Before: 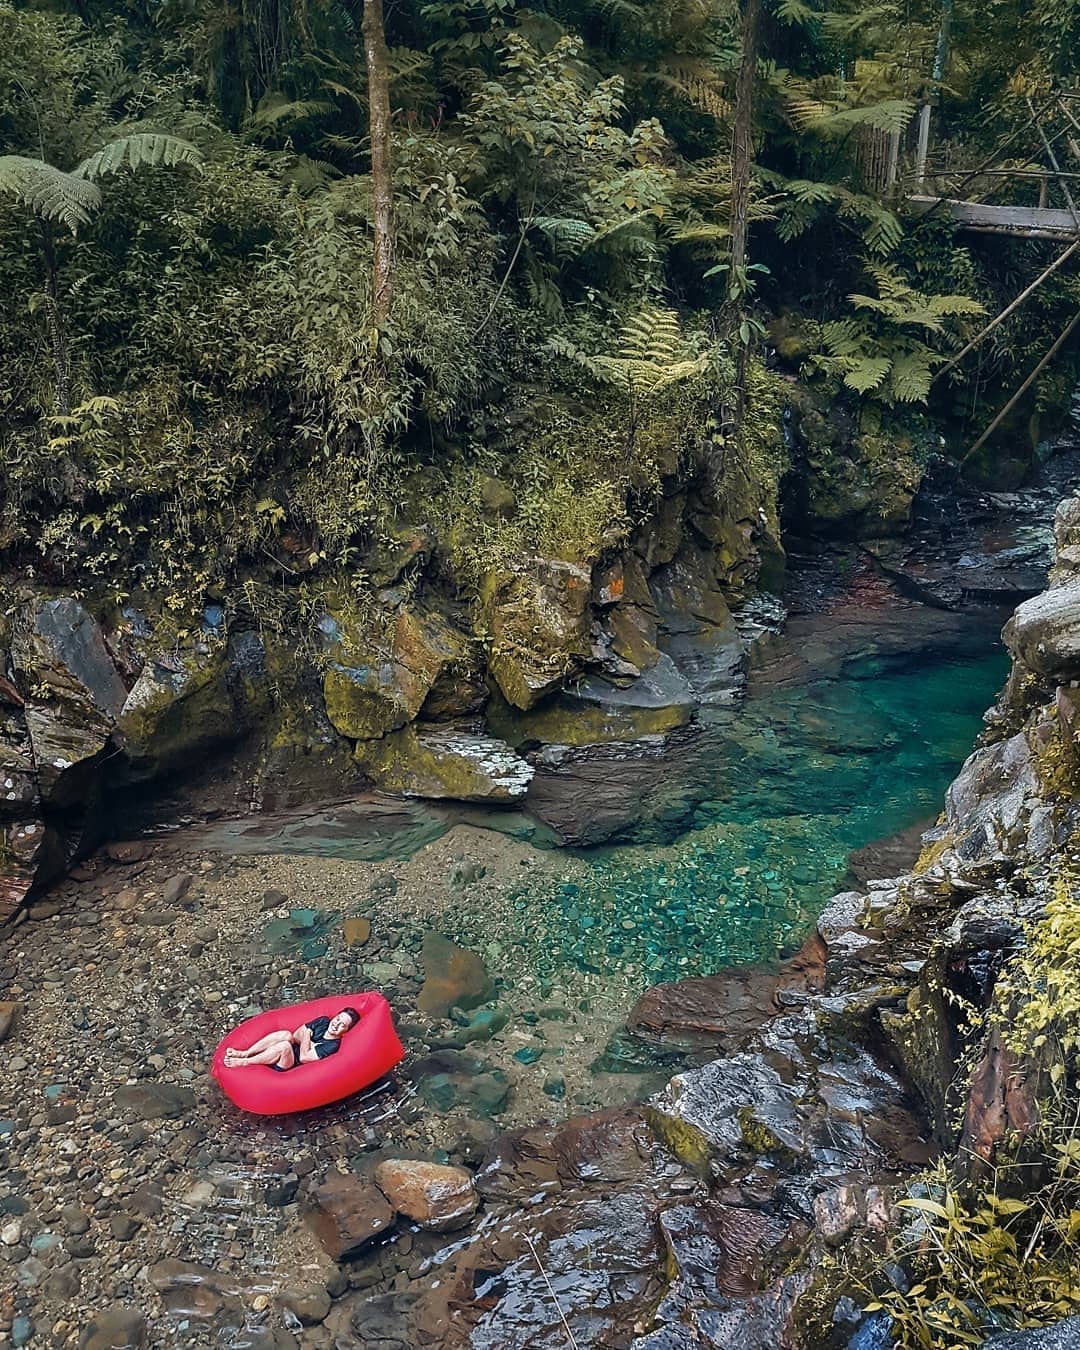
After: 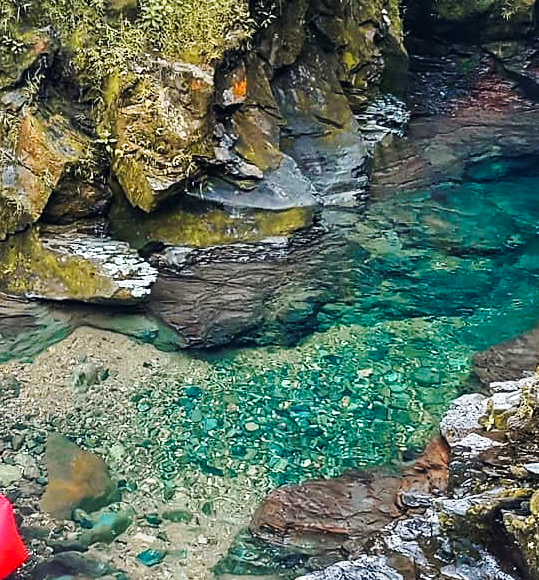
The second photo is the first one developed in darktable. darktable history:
exposure: black level correction 0, exposure 0.499 EV, compensate highlight preservation false
tone curve: curves: ch0 [(0, 0) (0.114, 0.083) (0.303, 0.285) (0.447, 0.51) (0.602, 0.697) (0.772, 0.866) (0.999, 0.978)]; ch1 [(0, 0) (0.389, 0.352) (0.458, 0.433) (0.486, 0.474) (0.509, 0.505) (0.535, 0.528) (0.57, 0.579) (0.696, 0.706) (1, 1)]; ch2 [(0, 0) (0.369, 0.388) (0.449, 0.431) (0.501, 0.5) (0.528, 0.527) (0.589, 0.608) (0.697, 0.721) (1, 1)], preserve colors none
crop: left 34.954%, top 36.896%, right 15.074%, bottom 20.075%
